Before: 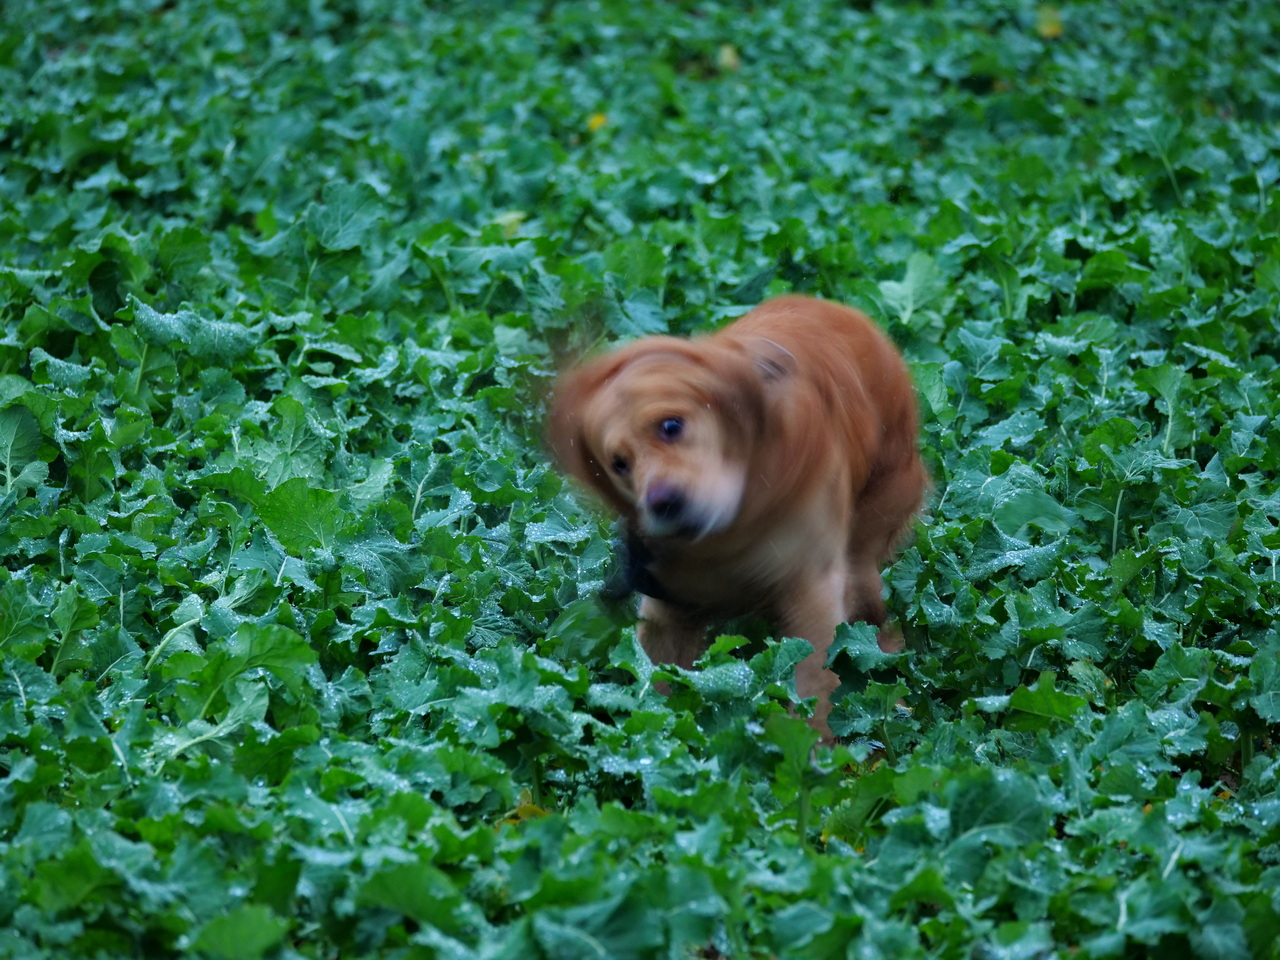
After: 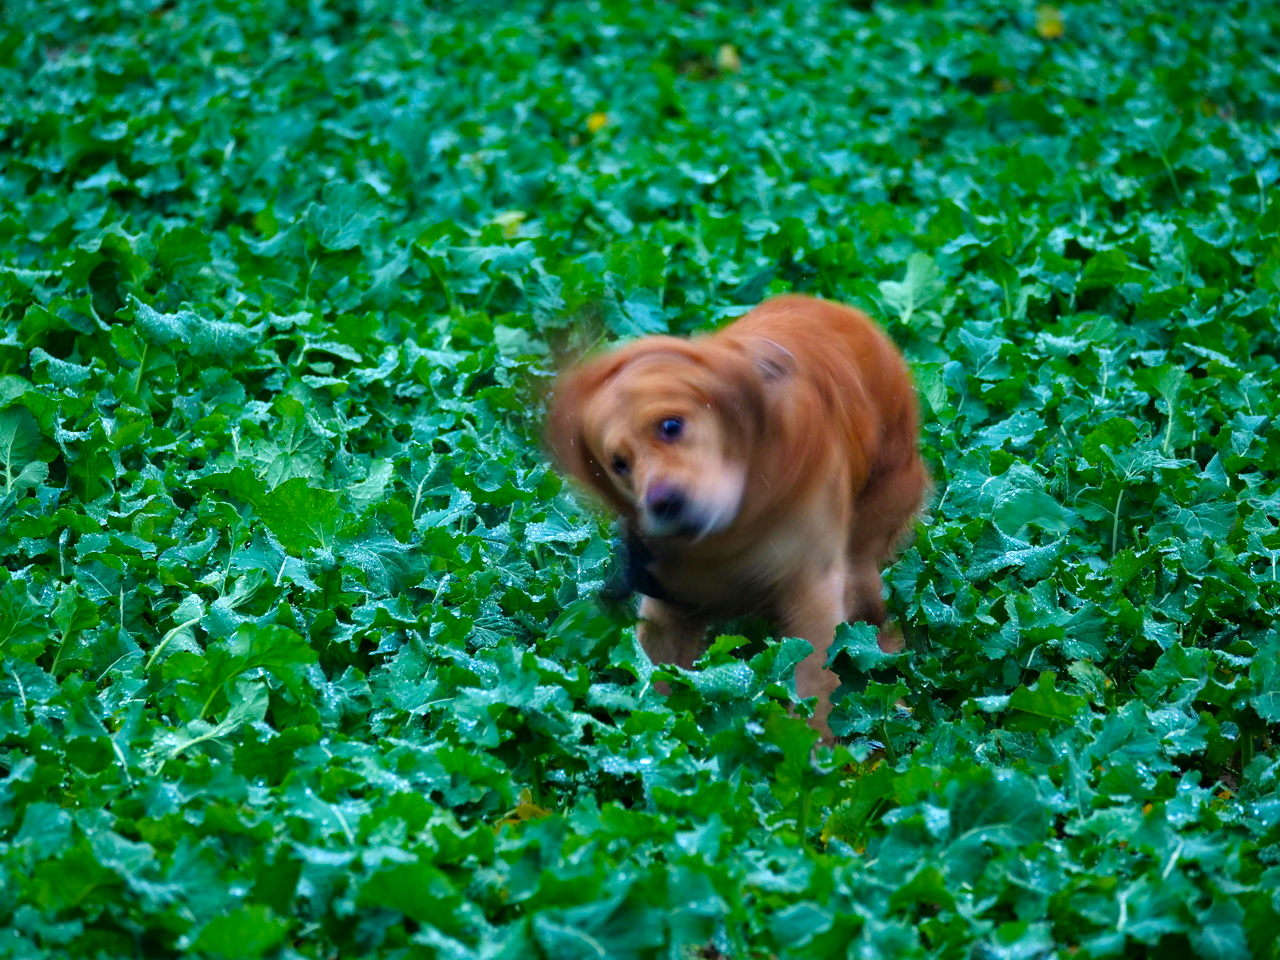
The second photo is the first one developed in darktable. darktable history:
color balance rgb: highlights gain › chroma 1.562%, highlights gain › hue 56.67°, perceptual saturation grading › global saturation 25.367%, perceptual brilliance grading › global brilliance 12.1%, global vibrance 20%
